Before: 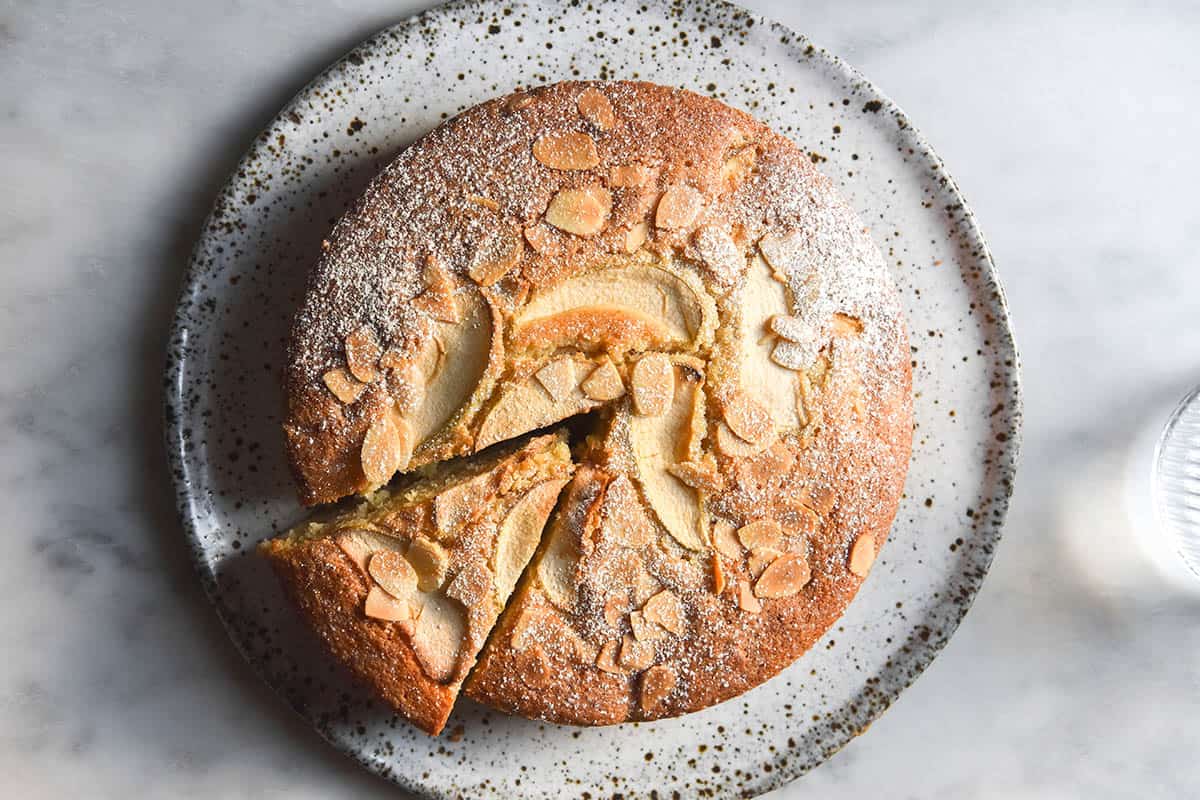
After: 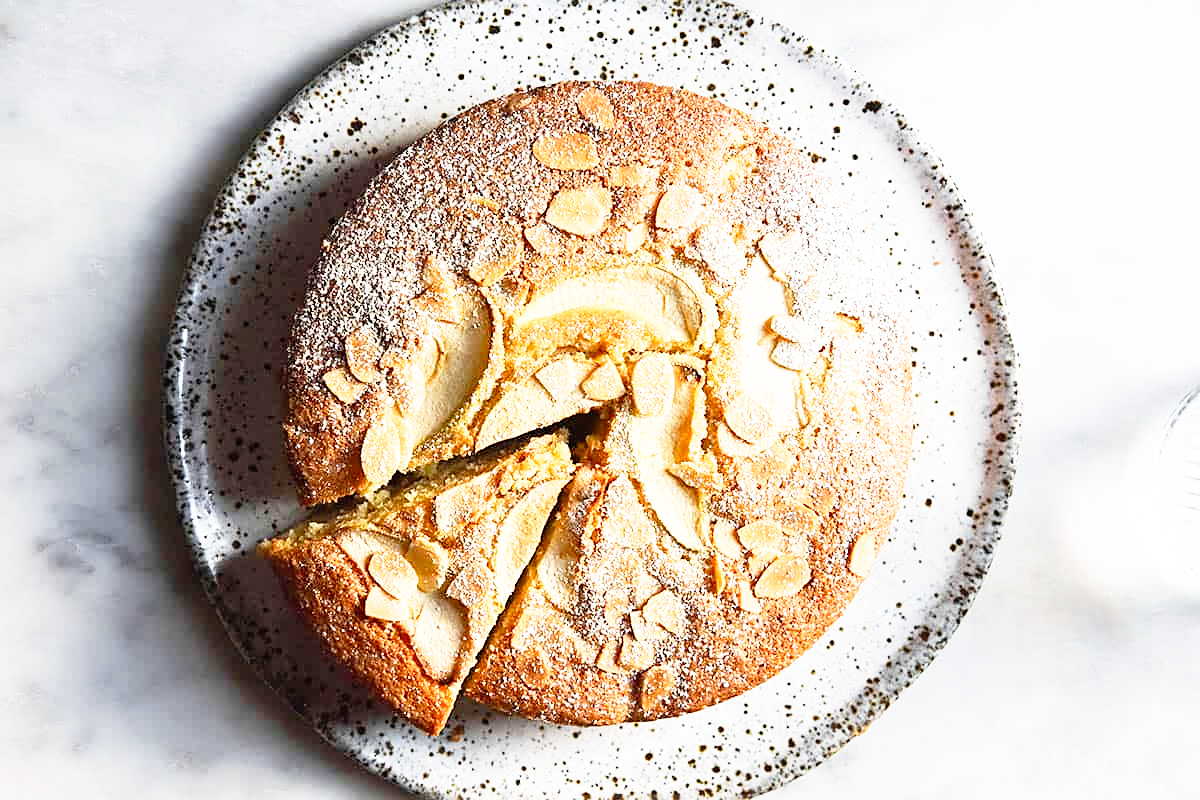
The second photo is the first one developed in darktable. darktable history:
sharpen: on, module defaults
base curve: curves: ch0 [(0, 0) (0.012, 0.01) (0.073, 0.168) (0.31, 0.711) (0.645, 0.957) (1, 1)], preserve colors none
